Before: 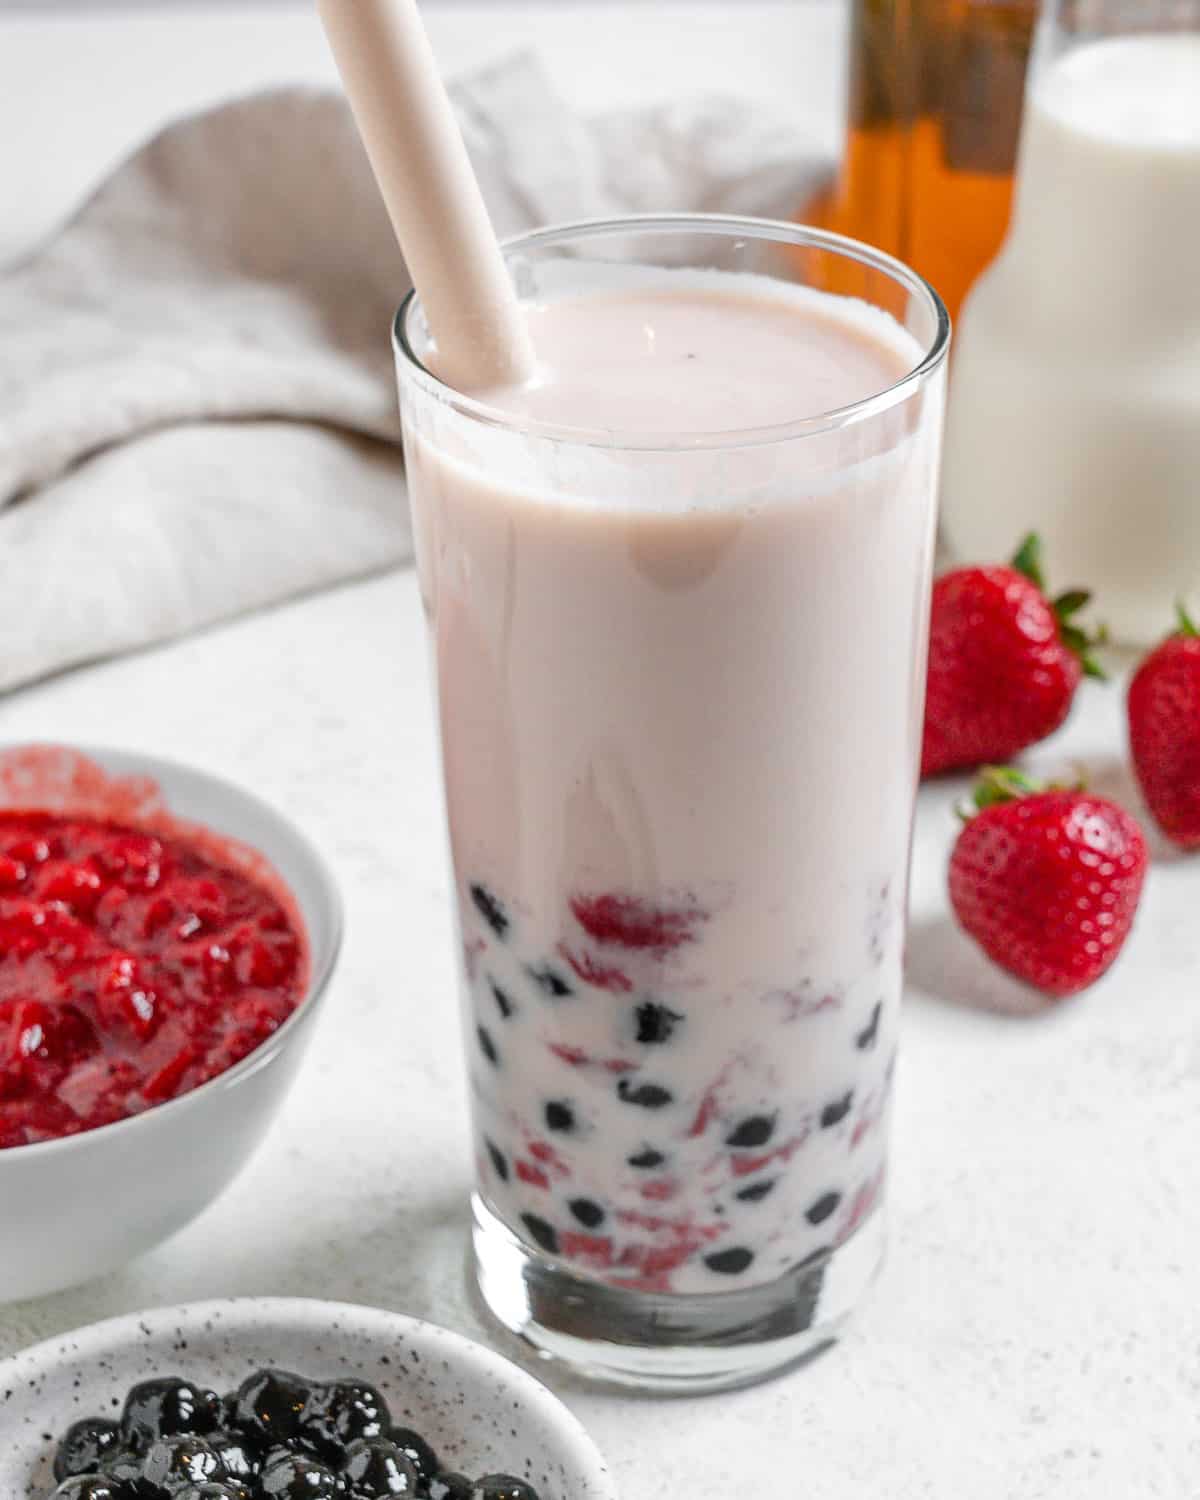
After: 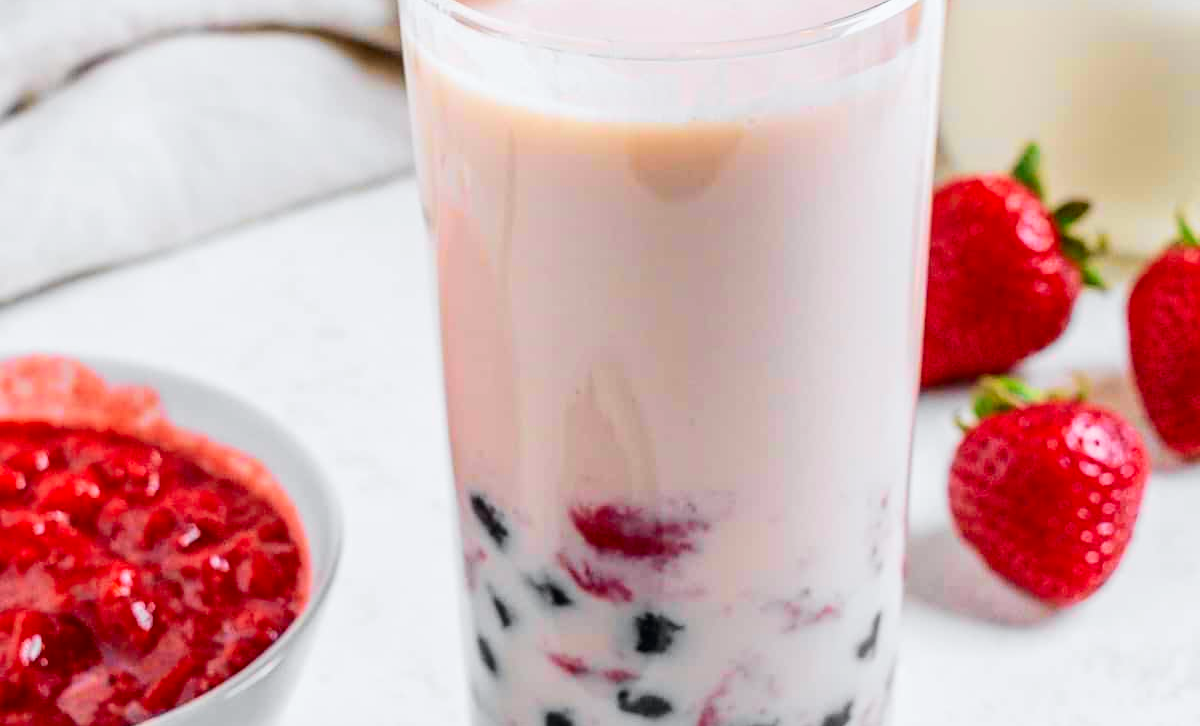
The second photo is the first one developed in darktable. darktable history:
crop and rotate: top 26.056%, bottom 25.543%
tone curve: curves: ch0 [(0, 0) (0.071, 0.047) (0.266, 0.26) (0.491, 0.552) (0.753, 0.818) (1, 0.983)]; ch1 [(0, 0) (0.346, 0.307) (0.408, 0.369) (0.463, 0.443) (0.482, 0.493) (0.502, 0.5) (0.517, 0.518) (0.55, 0.573) (0.597, 0.641) (0.651, 0.709) (1, 1)]; ch2 [(0, 0) (0.346, 0.34) (0.434, 0.46) (0.485, 0.494) (0.5, 0.494) (0.517, 0.506) (0.535, 0.545) (0.583, 0.634) (0.625, 0.686) (1, 1)], color space Lab, independent channels, preserve colors none
velvia: on, module defaults
